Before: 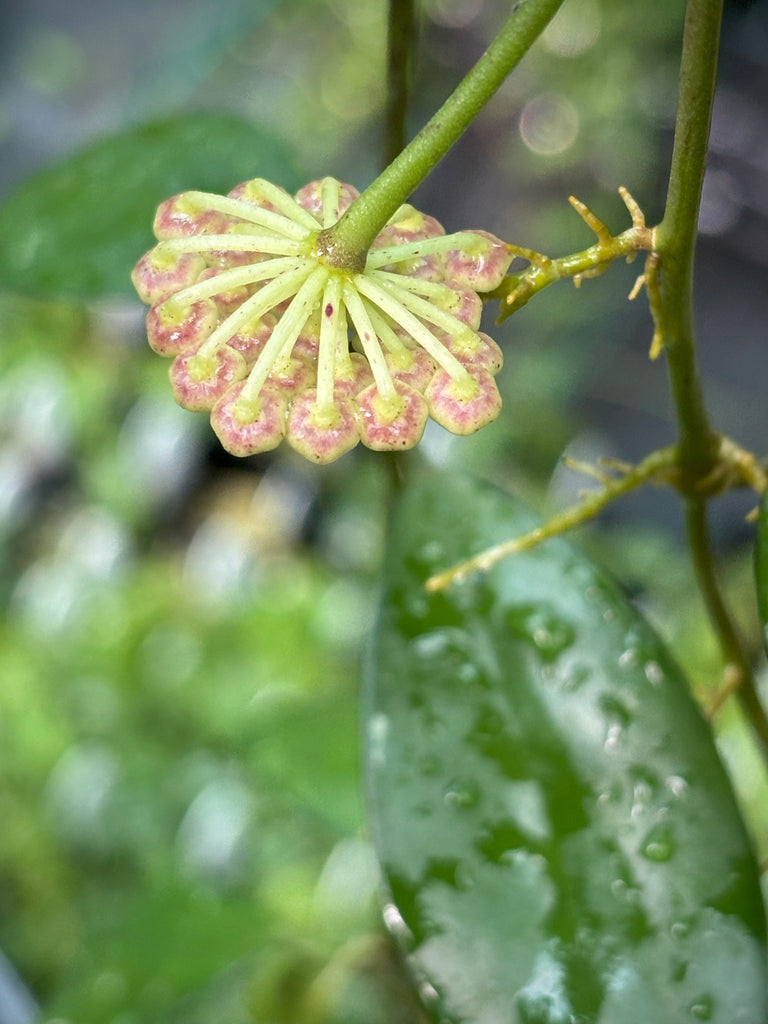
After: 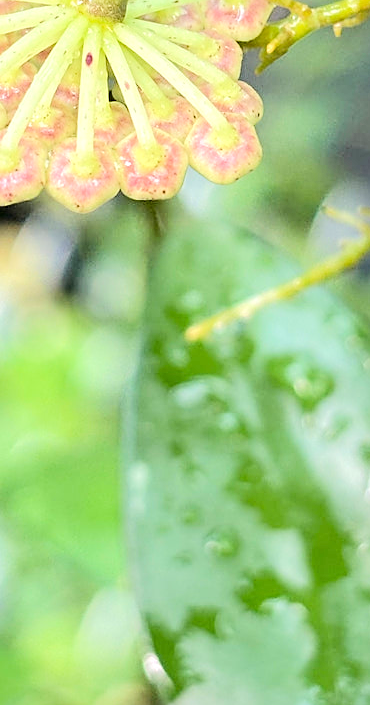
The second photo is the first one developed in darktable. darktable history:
tone equalizer: -7 EV 0.161 EV, -6 EV 0.618 EV, -5 EV 1.17 EV, -4 EV 1.32 EV, -3 EV 1.14 EV, -2 EV 0.6 EV, -1 EV 0.165 EV, edges refinement/feathering 500, mask exposure compensation -1.57 EV, preserve details no
crop: left 31.316%, top 24.541%, right 20.415%, bottom 6.579%
sharpen: on, module defaults
